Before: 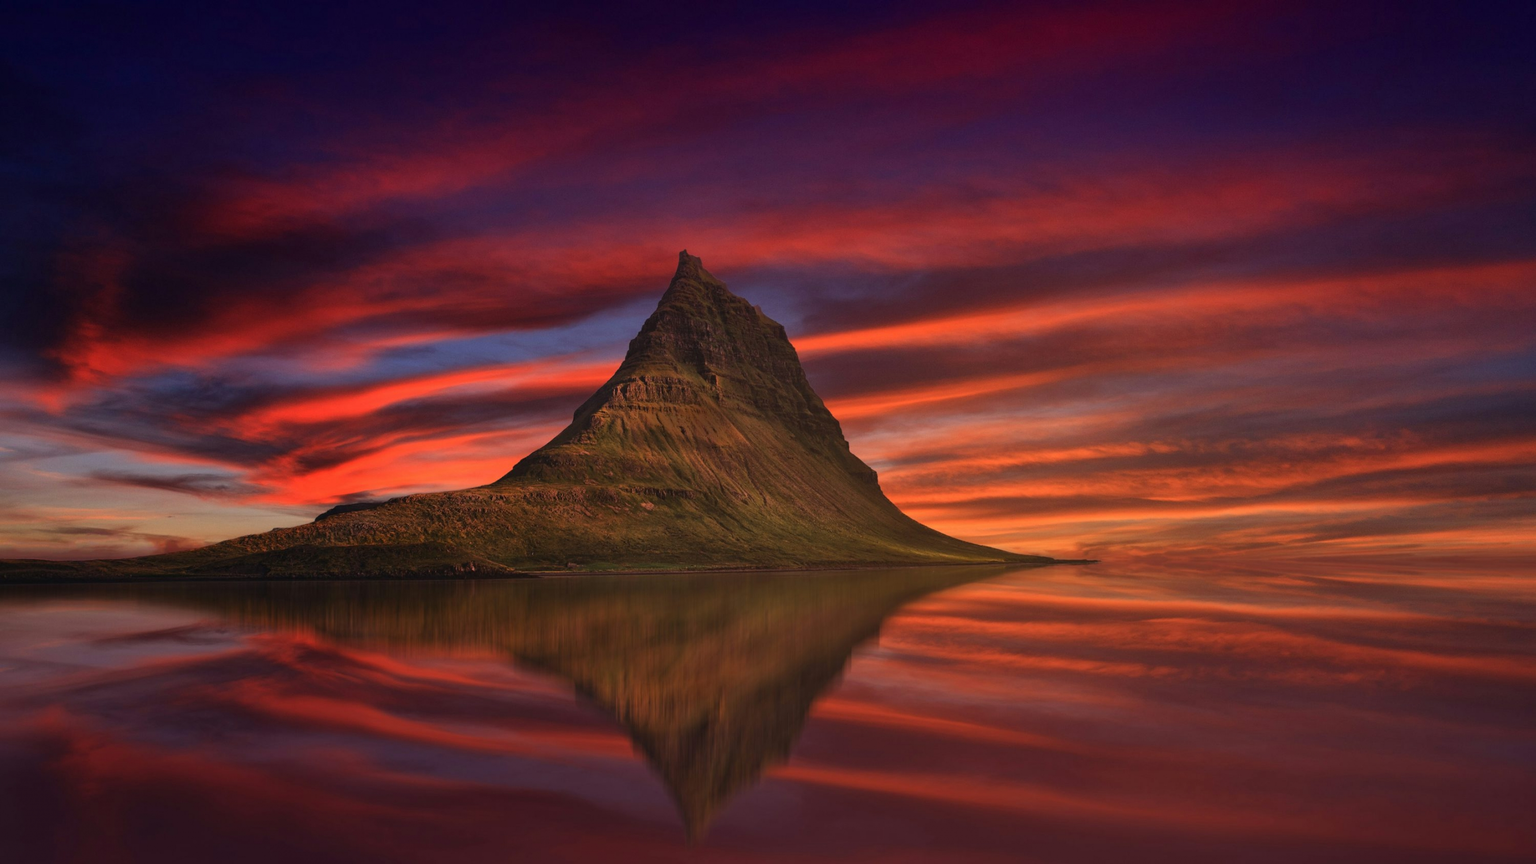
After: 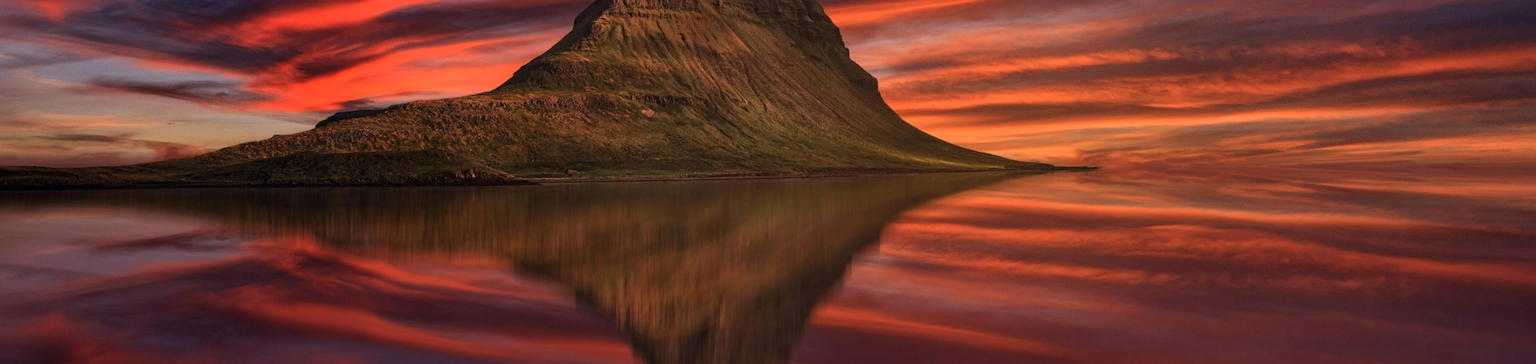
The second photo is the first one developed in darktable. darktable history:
color correction: highlights a* -0.182, highlights b* -0.124
local contrast: on, module defaults
crop: top 45.551%, bottom 12.262%
white balance: red 1, blue 1
